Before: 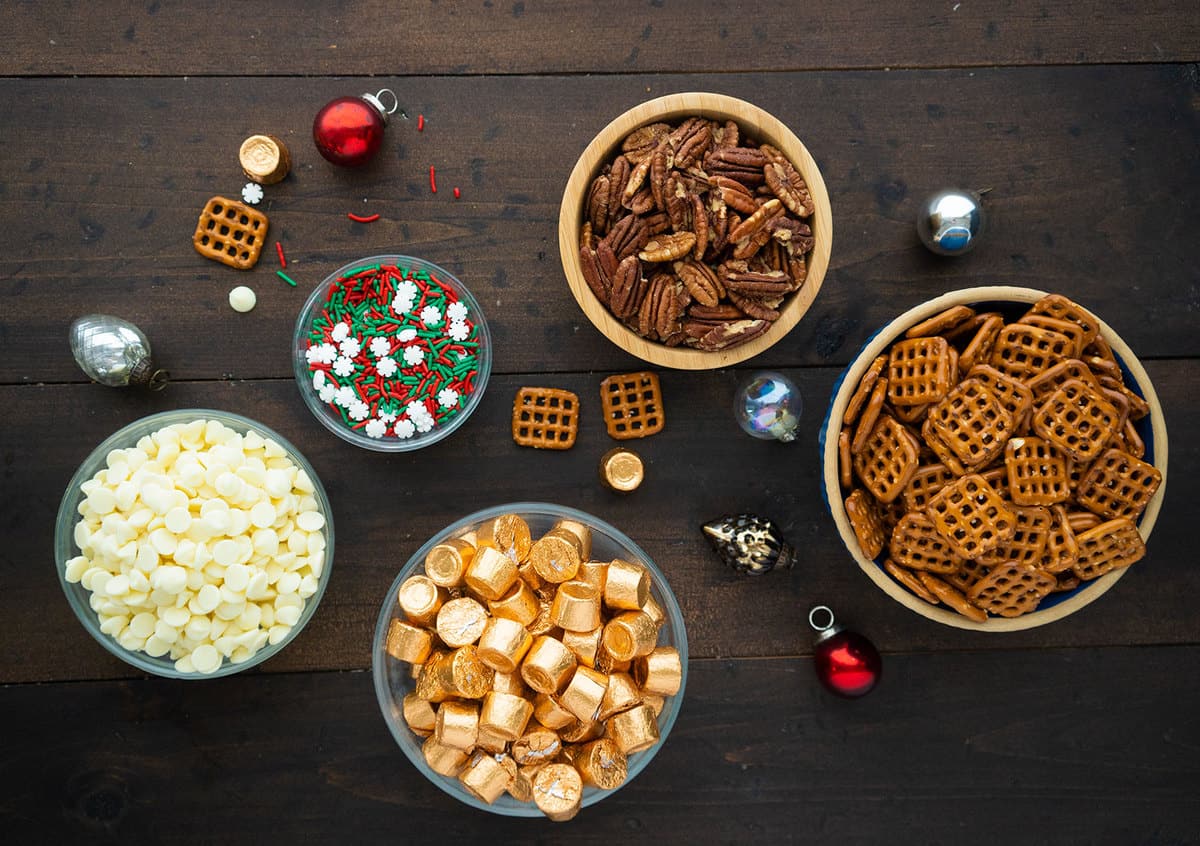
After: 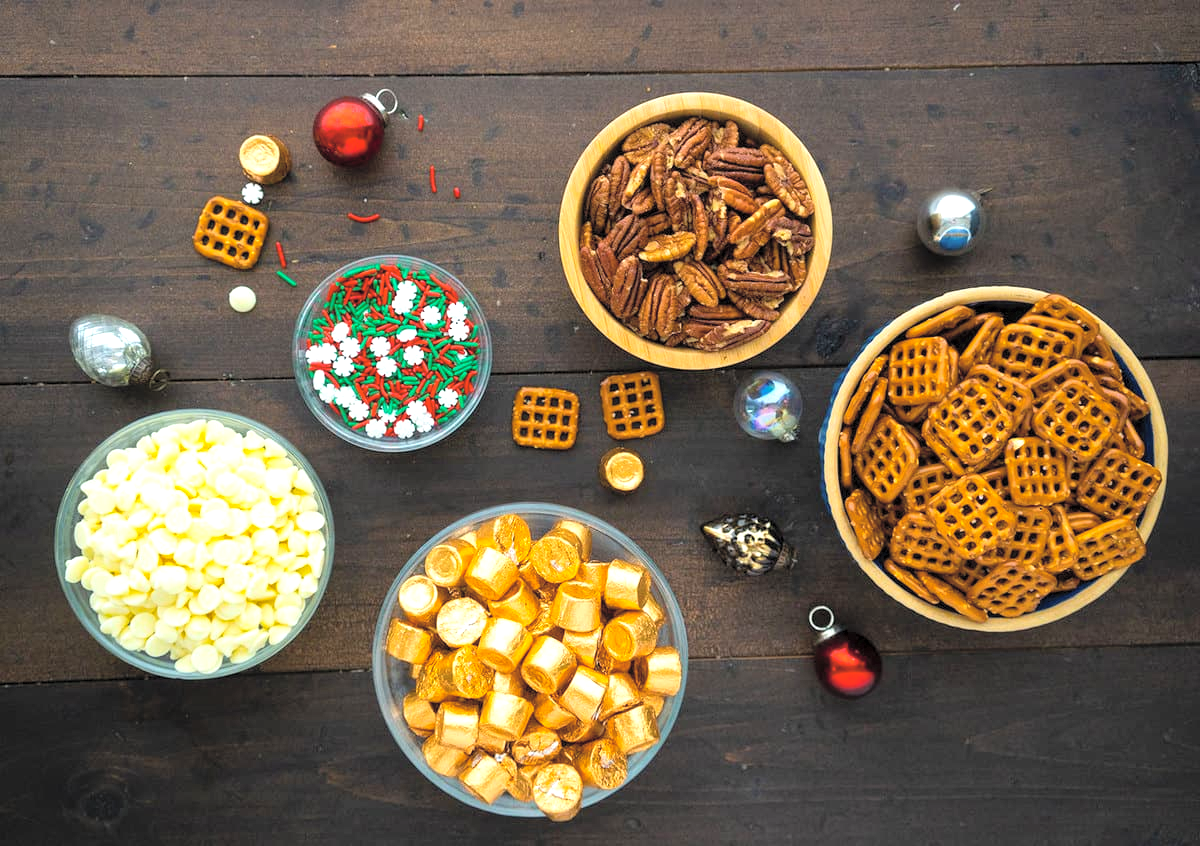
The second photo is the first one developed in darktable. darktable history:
contrast brightness saturation: brightness 0.289
local contrast: highlights 103%, shadows 99%, detail 120%, midtone range 0.2
color balance rgb: power › hue 210.47°, perceptual saturation grading › global saturation 31.134%, perceptual brilliance grading › highlights 10.708%, perceptual brilliance grading › shadows -11.357%
